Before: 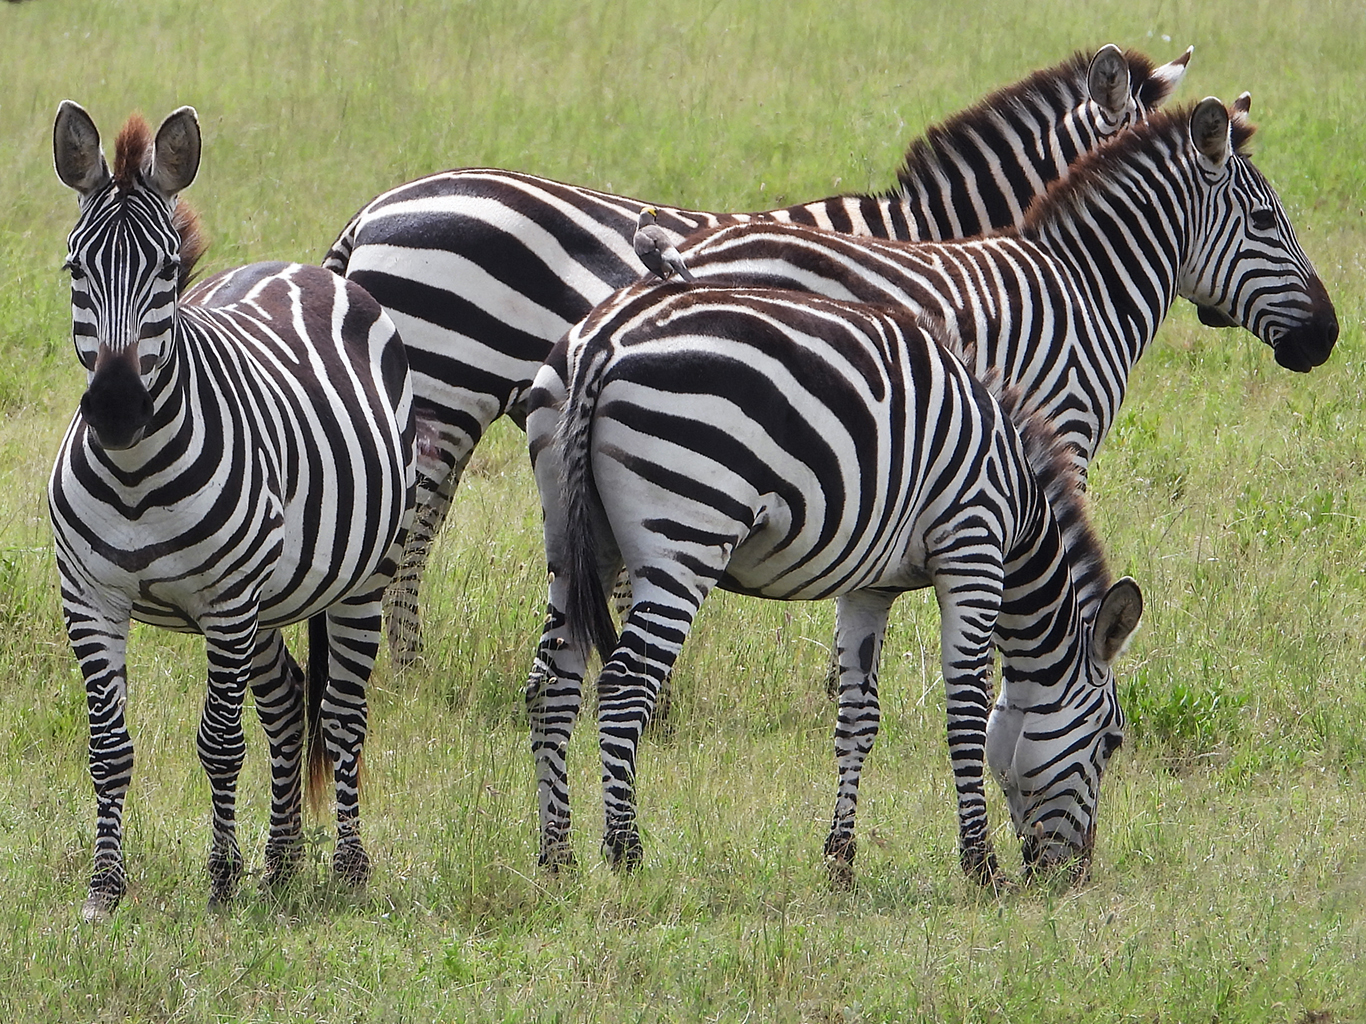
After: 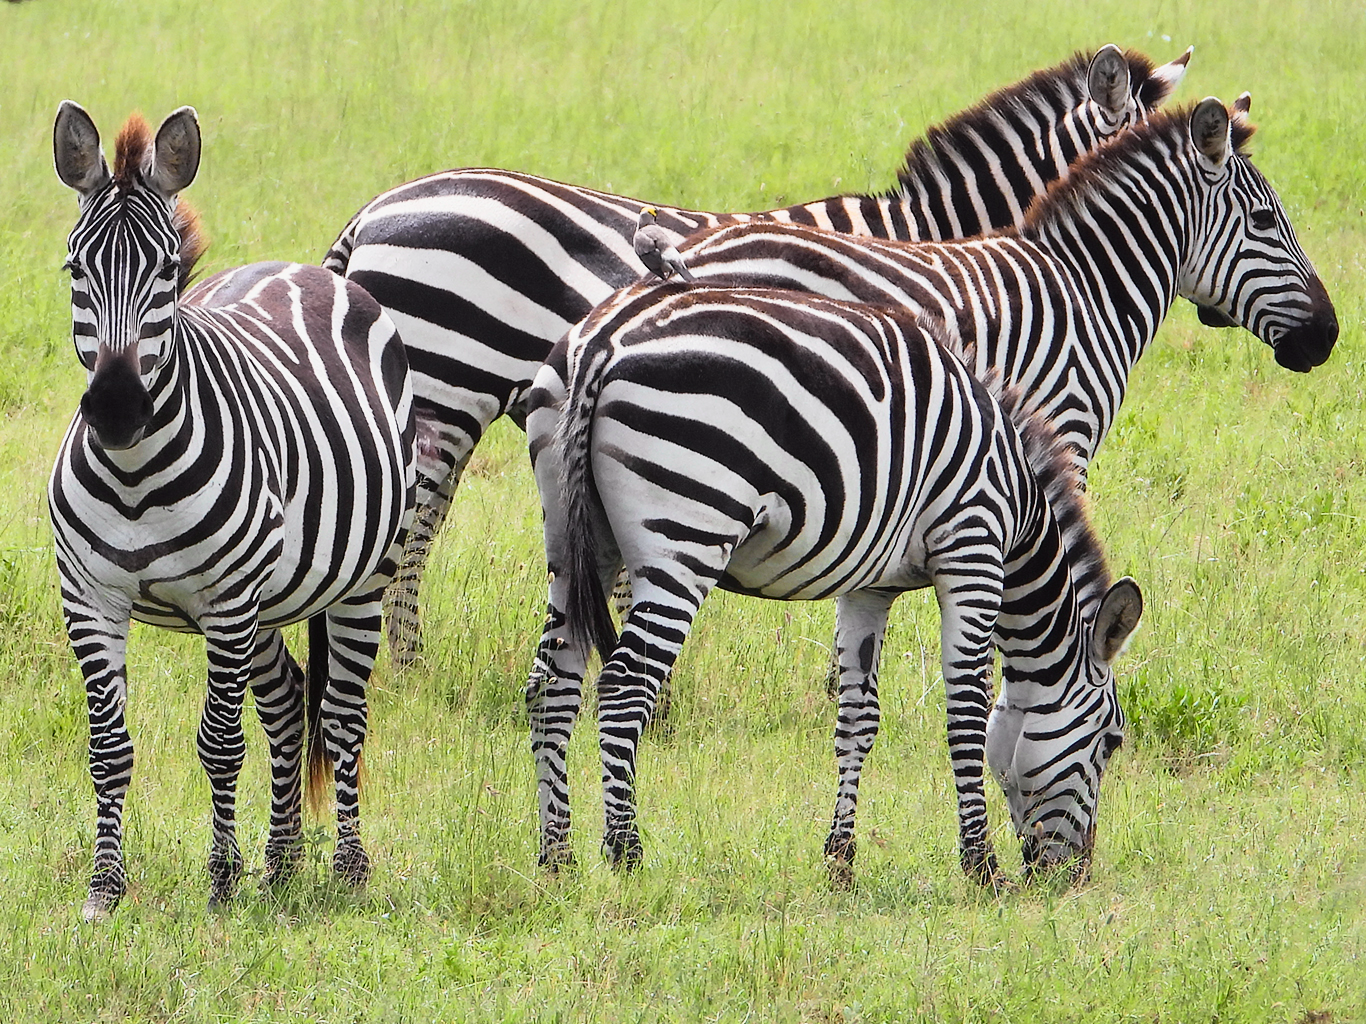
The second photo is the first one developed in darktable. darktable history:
tone curve: curves: ch0 [(0, 0.005) (0.103, 0.097) (0.18, 0.22) (0.4, 0.485) (0.5, 0.612) (0.668, 0.787) (0.823, 0.894) (1, 0.971)]; ch1 [(0, 0) (0.172, 0.123) (0.324, 0.253) (0.396, 0.388) (0.478, 0.461) (0.499, 0.498) (0.522, 0.528) (0.618, 0.649) (0.753, 0.821) (1, 1)]; ch2 [(0, 0) (0.411, 0.424) (0.496, 0.501) (0.515, 0.514) (0.555, 0.585) (0.641, 0.69) (1, 1)], color space Lab, independent channels, preserve colors none
